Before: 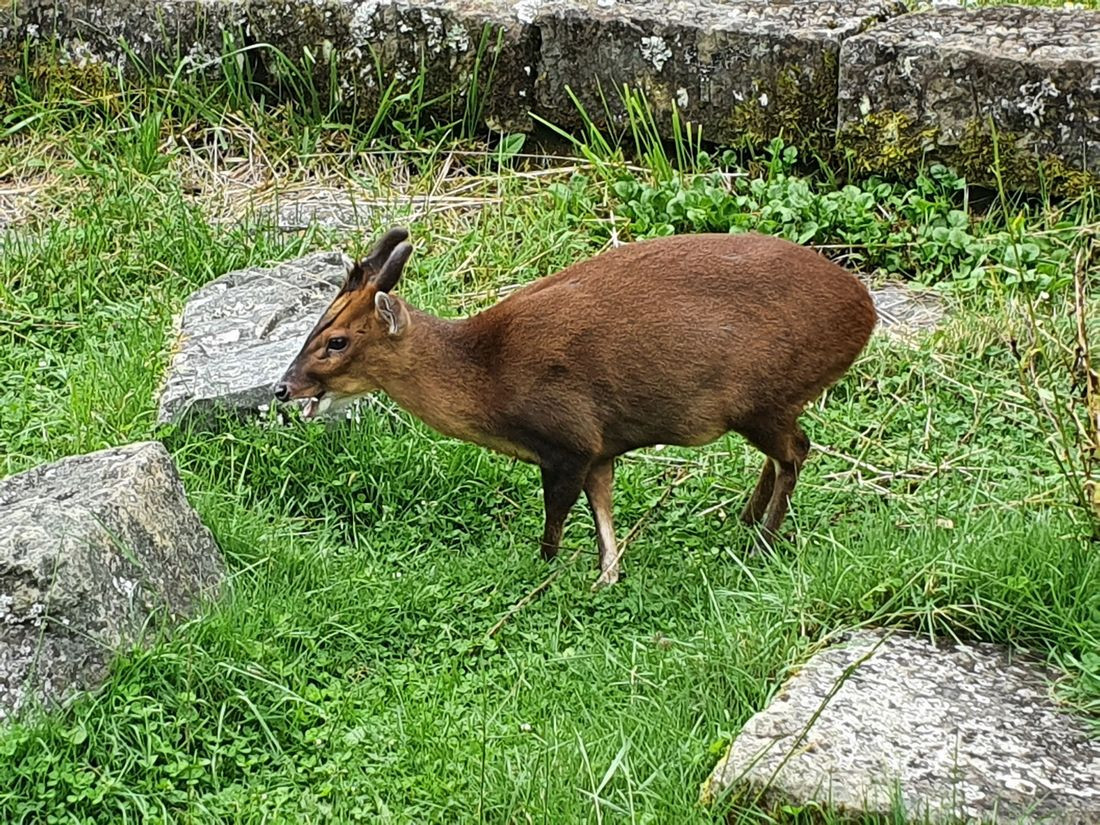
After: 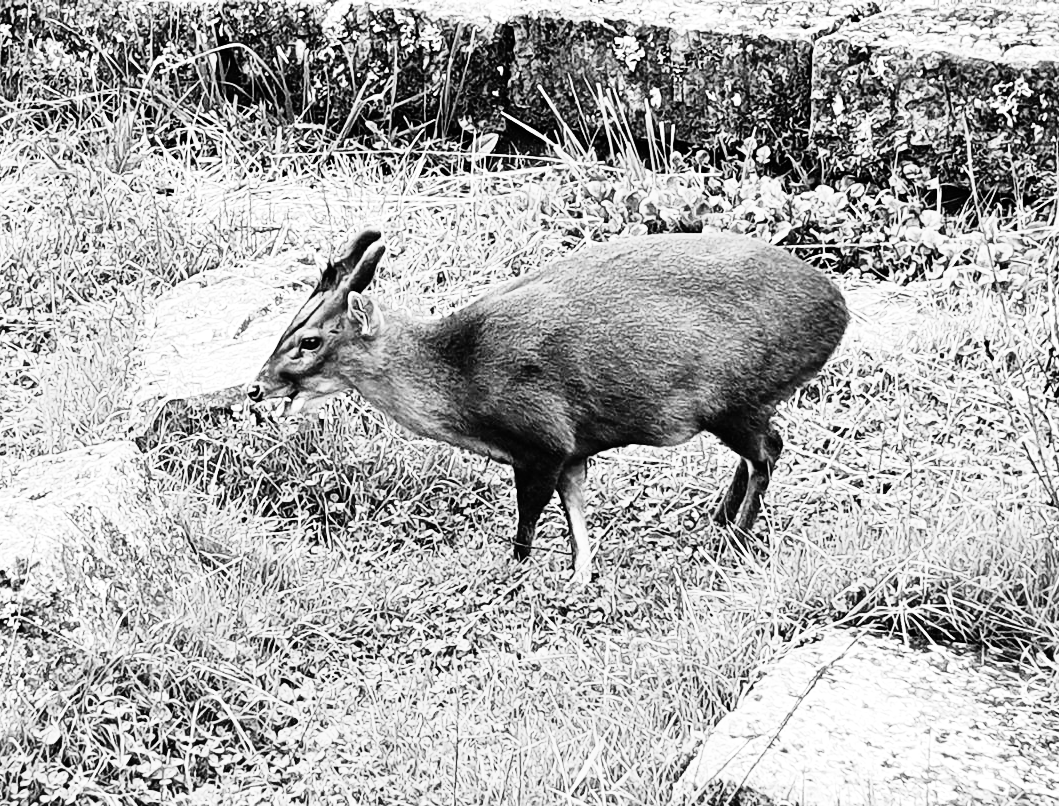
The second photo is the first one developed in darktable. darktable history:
white balance: red 1.05, blue 1.072
crop and rotate: left 2.536%, right 1.107%, bottom 2.246%
rgb curve: curves: ch0 [(0, 0) (0.21, 0.15) (0.24, 0.21) (0.5, 0.75) (0.75, 0.96) (0.89, 0.99) (1, 1)]; ch1 [(0, 0.02) (0.21, 0.13) (0.25, 0.2) (0.5, 0.67) (0.75, 0.9) (0.89, 0.97) (1, 1)]; ch2 [(0, 0.02) (0.21, 0.13) (0.25, 0.2) (0.5, 0.67) (0.75, 0.9) (0.89, 0.97) (1, 1)], compensate middle gray true
monochrome: on, module defaults
exposure: exposure 0.191 EV, compensate highlight preservation false
